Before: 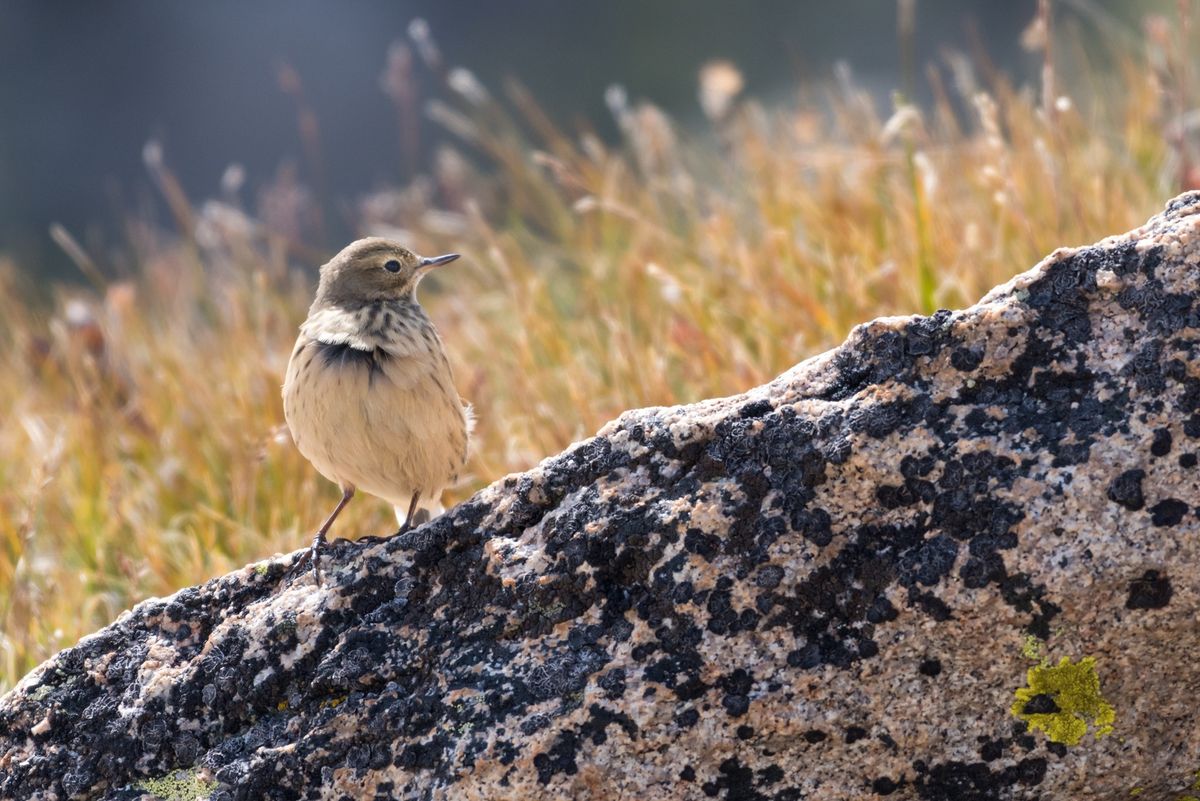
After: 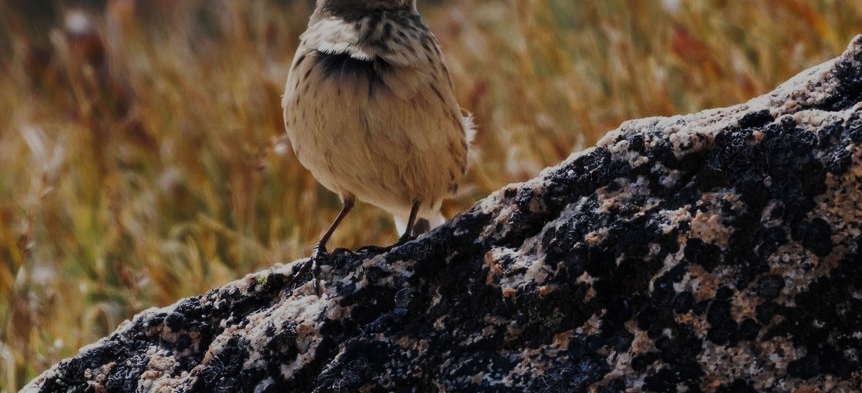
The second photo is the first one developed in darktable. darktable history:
color zones: curves: ch0 [(0, 0.5) (0.125, 0.4) (0.25, 0.5) (0.375, 0.4) (0.5, 0.4) (0.625, 0.35) (0.75, 0.35) (0.875, 0.5)]; ch1 [(0, 0.35) (0.125, 0.45) (0.25, 0.35) (0.375, 0.35) (0.5, 0.35) (0.625, 0.35) (0.75, 0.45) (0.875, 0.35)]; ch2 [(0, 0.6) (0.125, 0.5) (0.25, 0.5) (0.375, 0.6) (0.5, 0.6) (0.625, 0.5) (0.75, 0.5) (0.875, 0.5)]
crop: top 36.28%, right 28.09%, bottom 14.595%
tone curve: curves: ch0 [(0, 0) (0.003, 0.005) (0.011, 0.011) (0.025, 0.02) (0.044, 0.03) (0.069, 0.041) (0.1, 0.062) (0.136, 0.089) (0.177, 0.135) (0.224, 0.189) (0.277, 0.259) (0.335, 0.373) (0.399, 0.499) (0.468, 0.622) (0.543, 0.724) (0.623, 0.807) (0.709, 0.868) (0.801, 0.916) (0.898, 0.964) (1, 1)], preserve colors none
exposure: exposure -1.973 EV, compensate highlight preservation false
